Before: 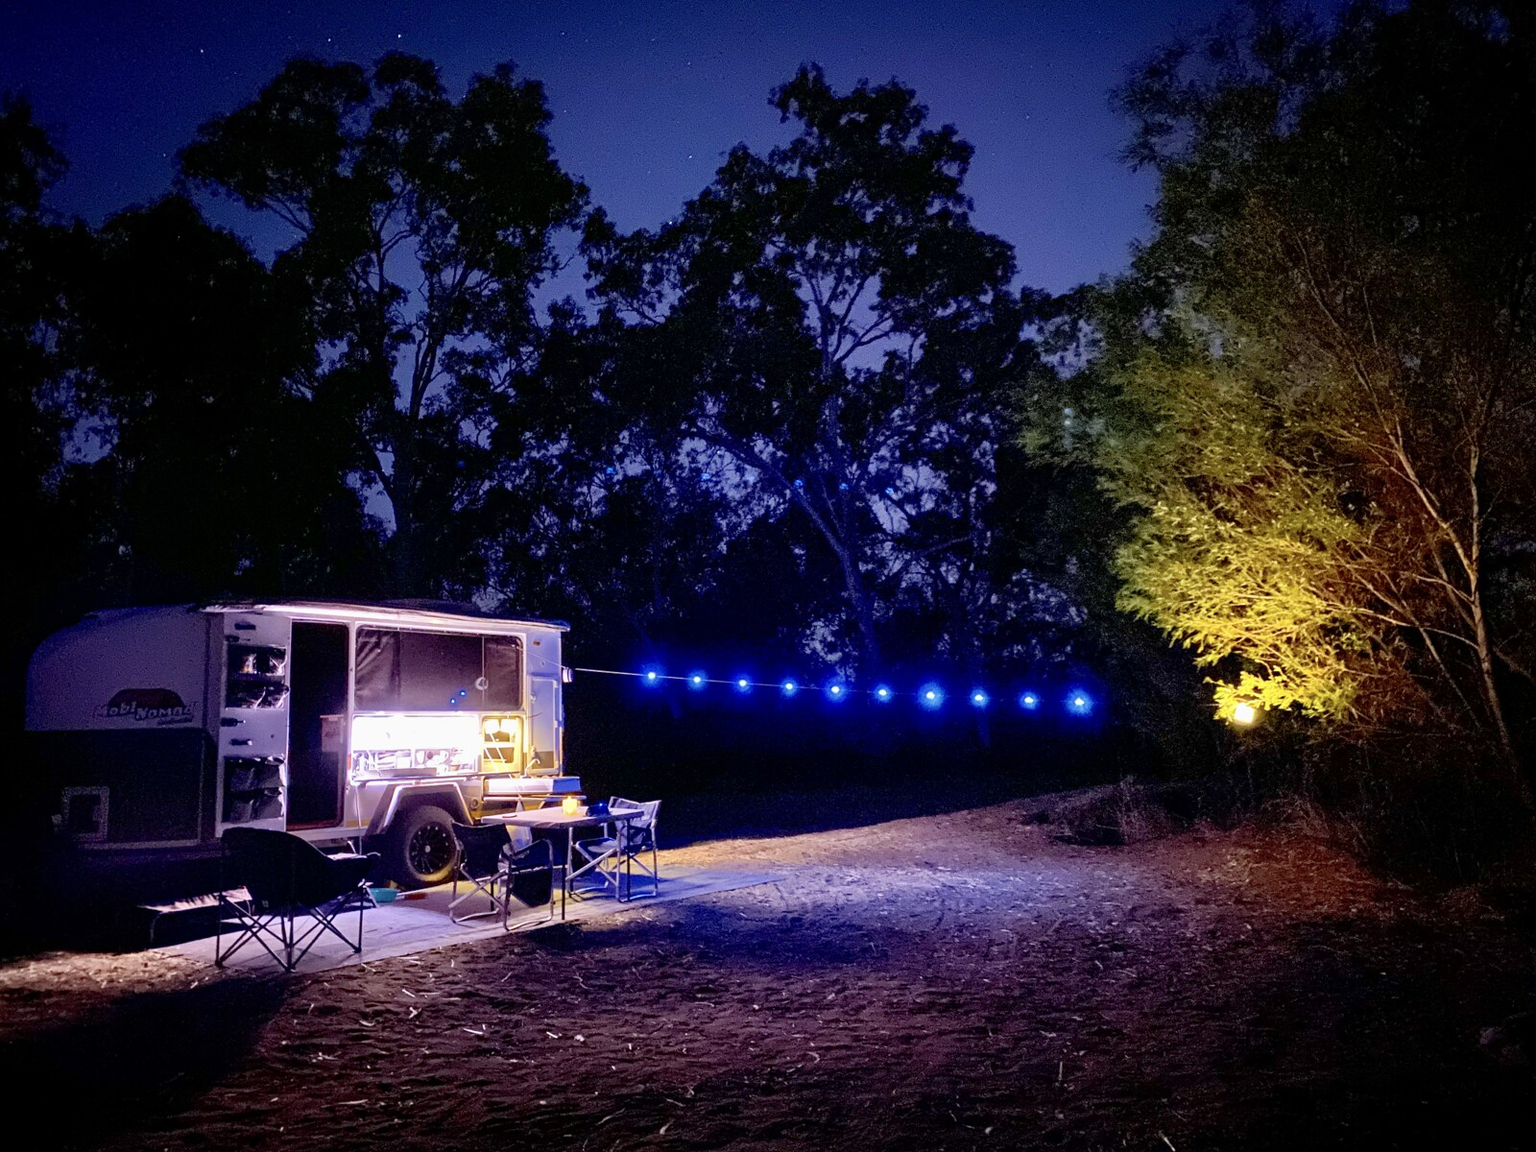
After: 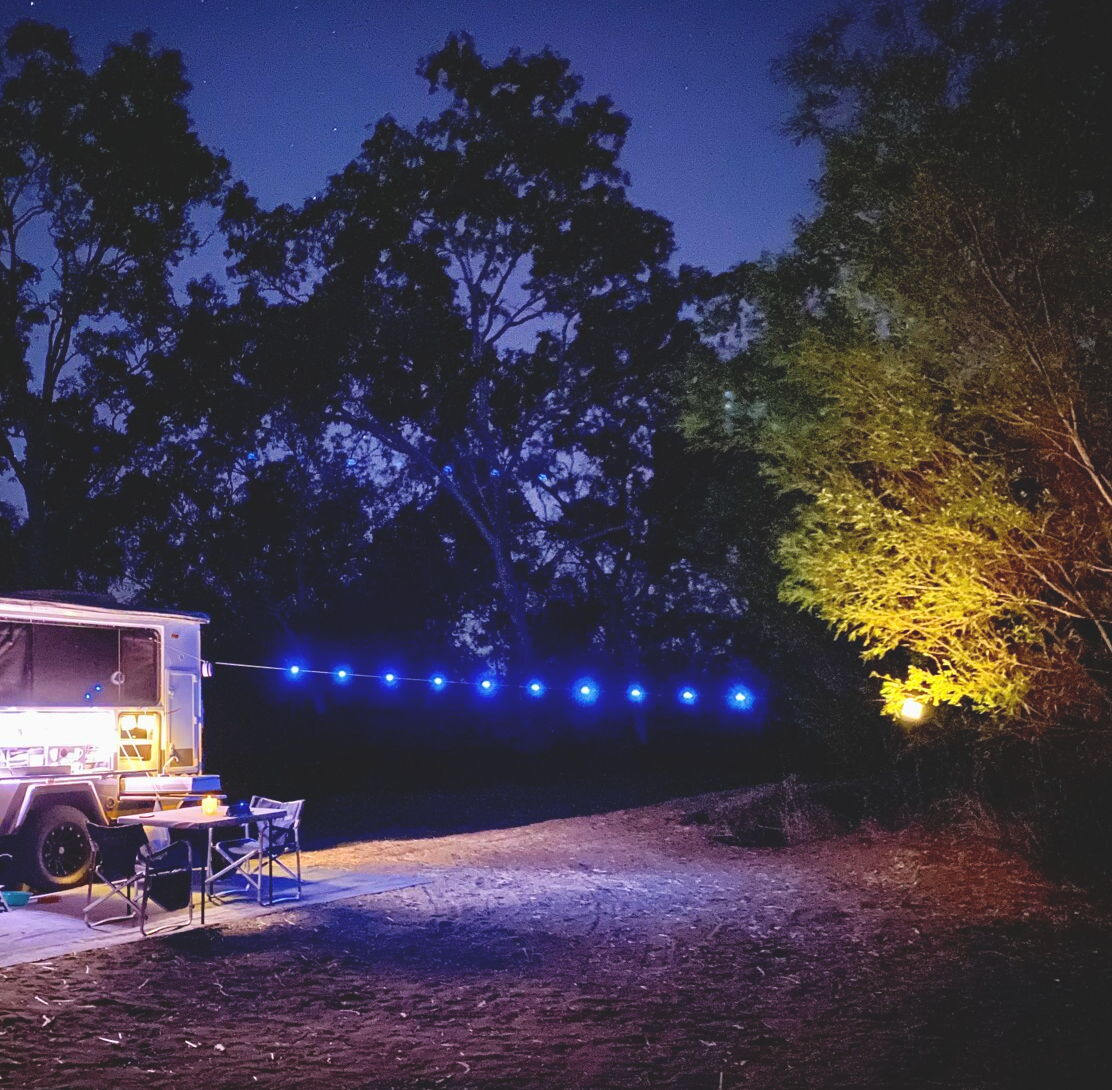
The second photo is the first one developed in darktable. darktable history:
crop and rotate: left 24.034%, top 2.838%, right 6.406%, bottom 6.299%
exposure: black level correction -0.015, compensate highlight preservation false
white balance: emerald 1
